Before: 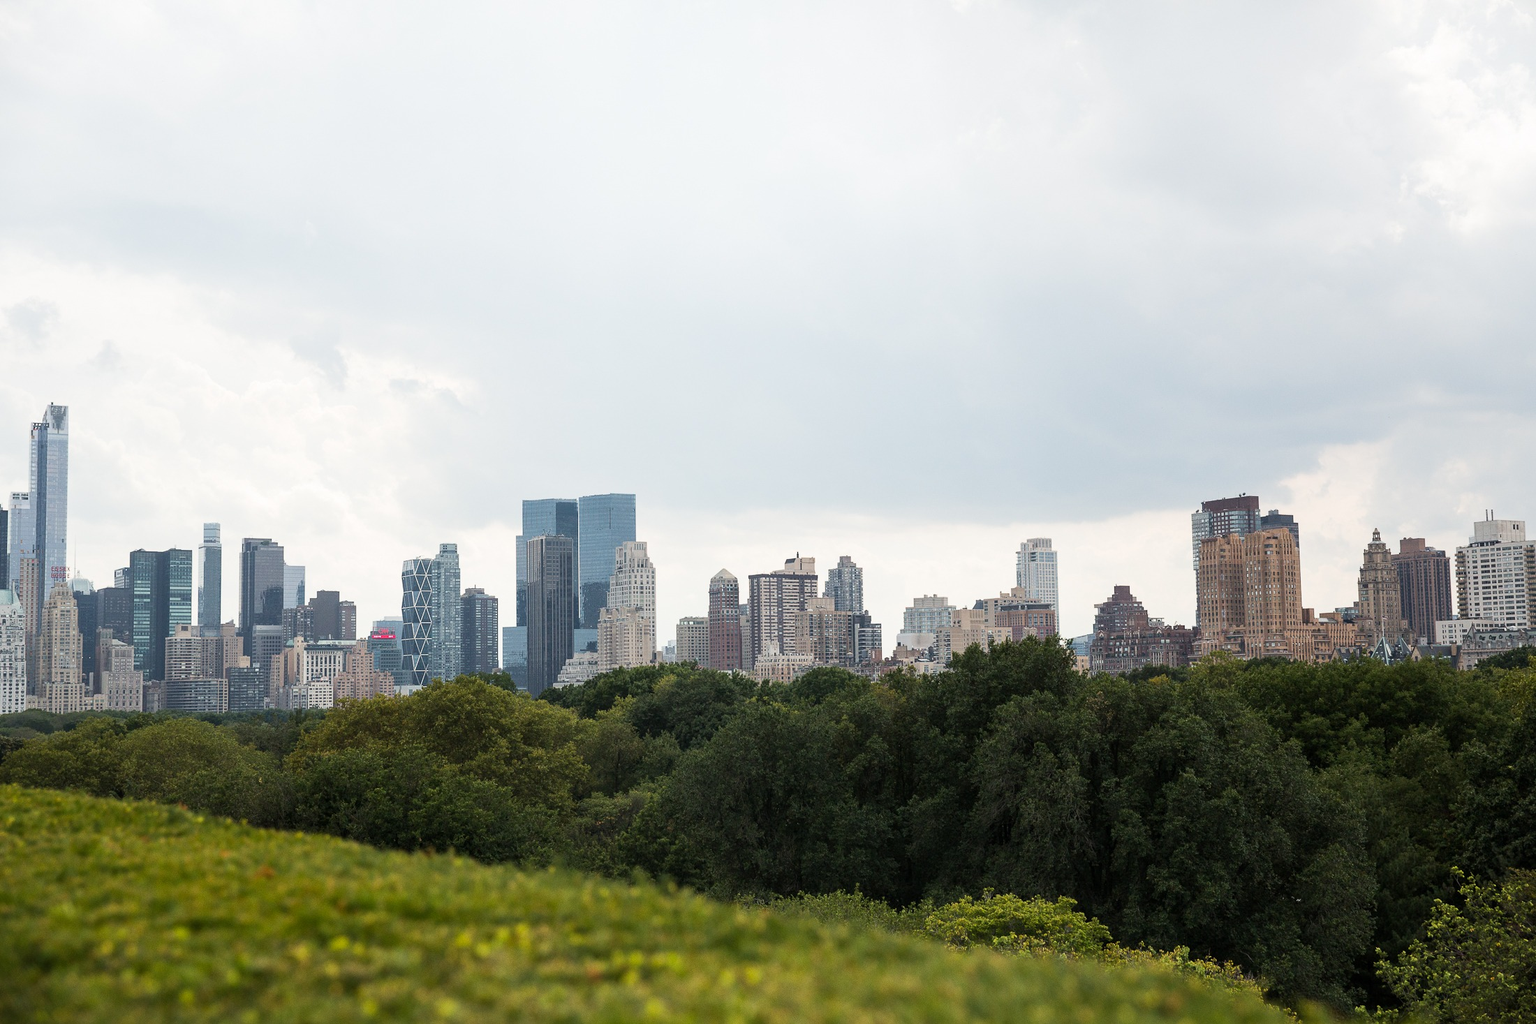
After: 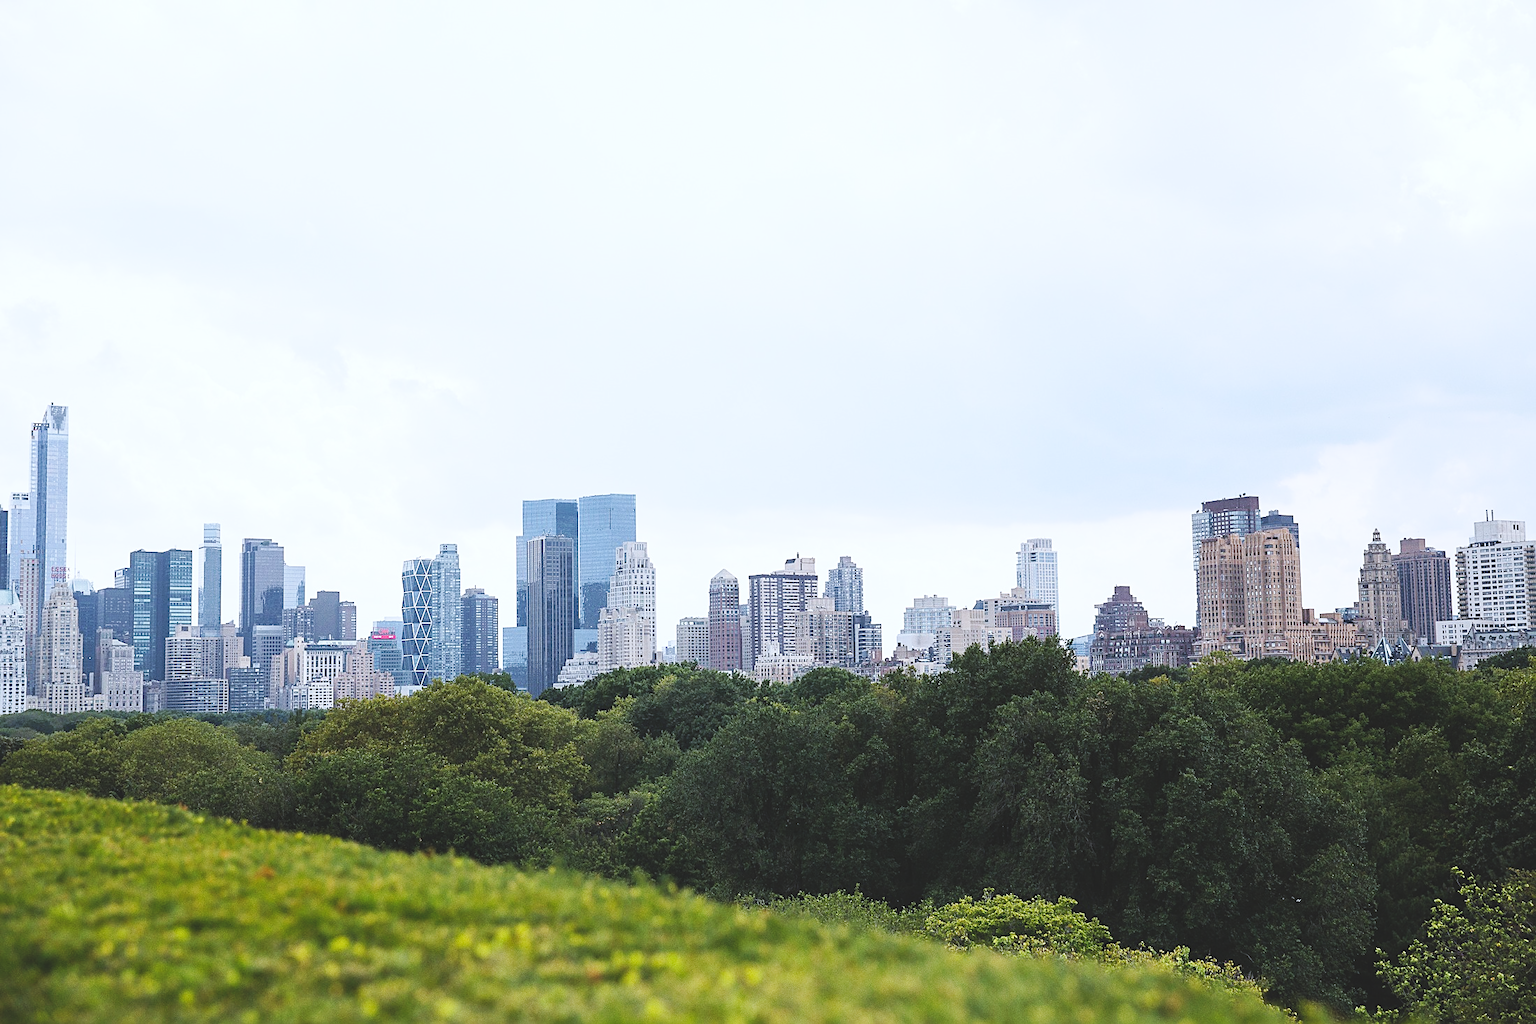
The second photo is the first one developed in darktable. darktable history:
exposure: black level correction -0.028, compensate highlight preservation false
white balance: red 0.948, green 1.02, blue 1.176
sharpen: on, module defaults
base curve: curves: ch0 [(0, 0) (0.036, 0.025) (0.121, 0.166) (0.206, 0.329) (0.605, 0.79) (1, 1)], preserve colors none
